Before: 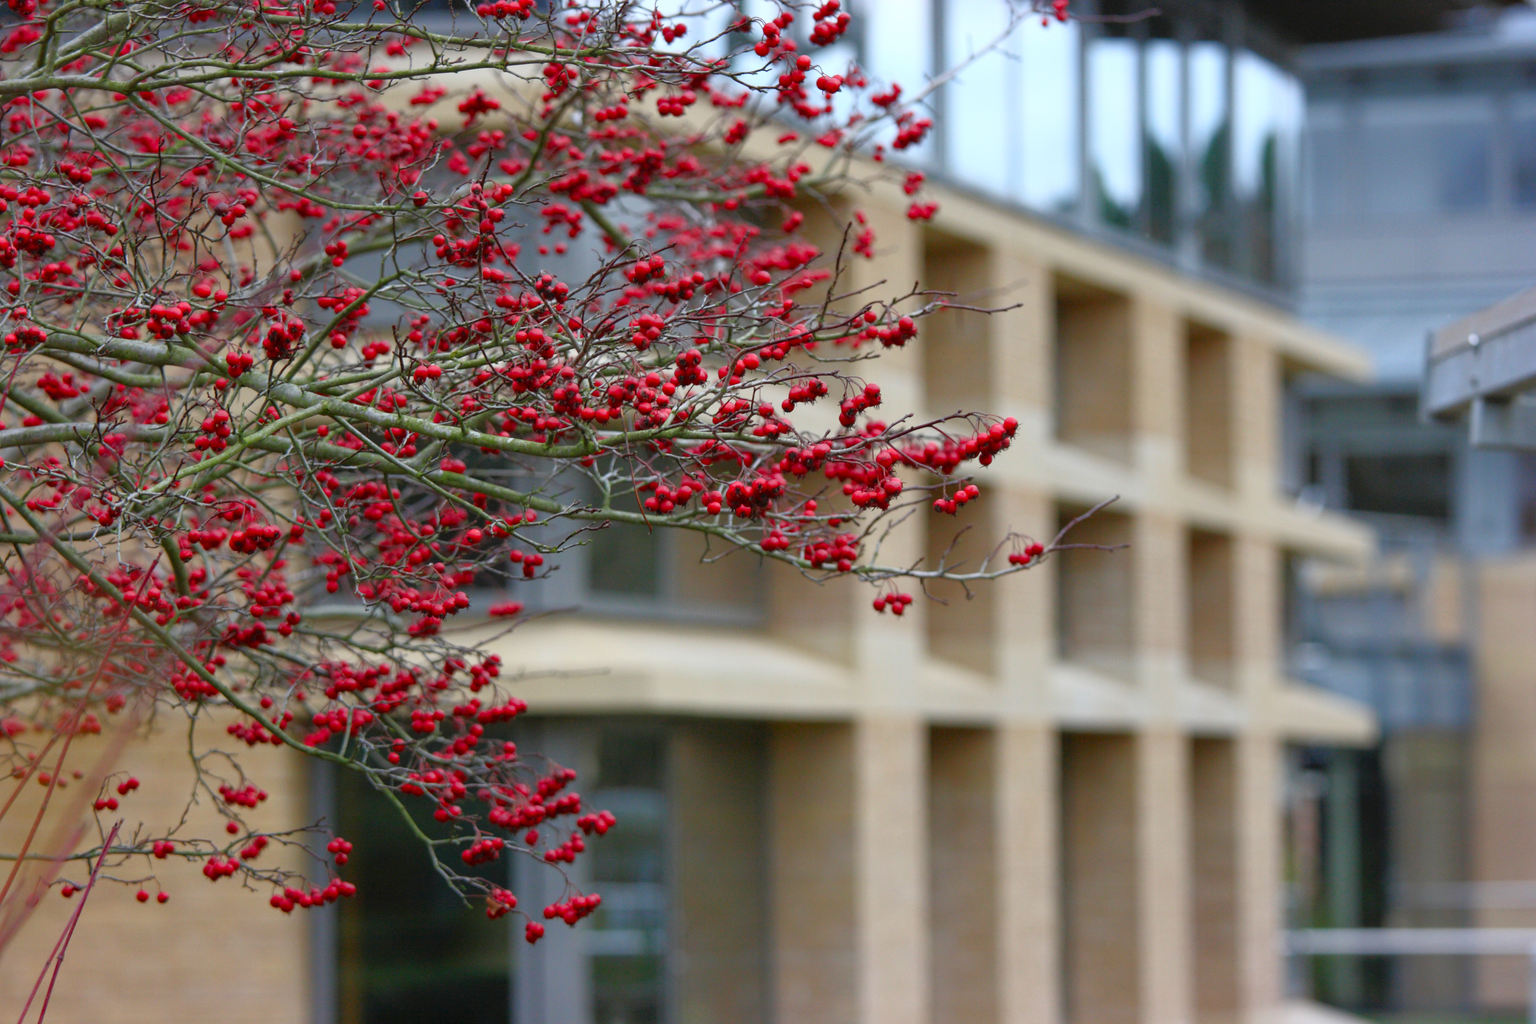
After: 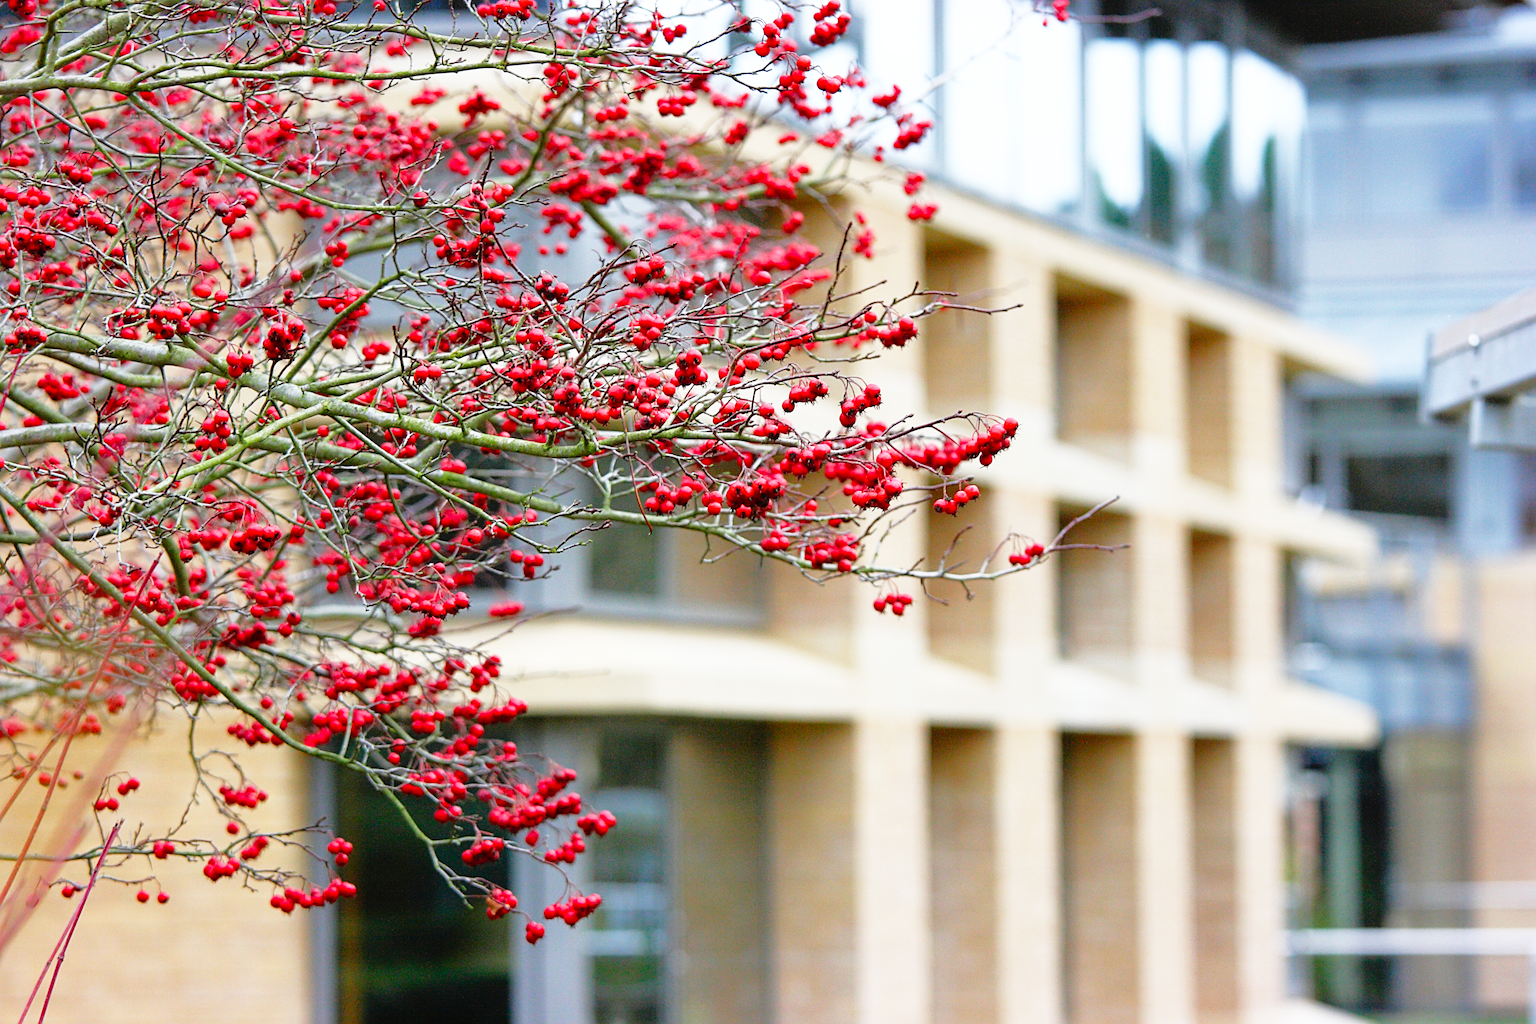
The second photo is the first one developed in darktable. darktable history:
sharpen: radius 3.025, amount 0.757
base curve: curves: ch0 [(0, 0) (0.012, 0.01) (0.073, 0.168) (0.31, 0.711) (0.645, 0.957) (1, 1)], preserve colors none
